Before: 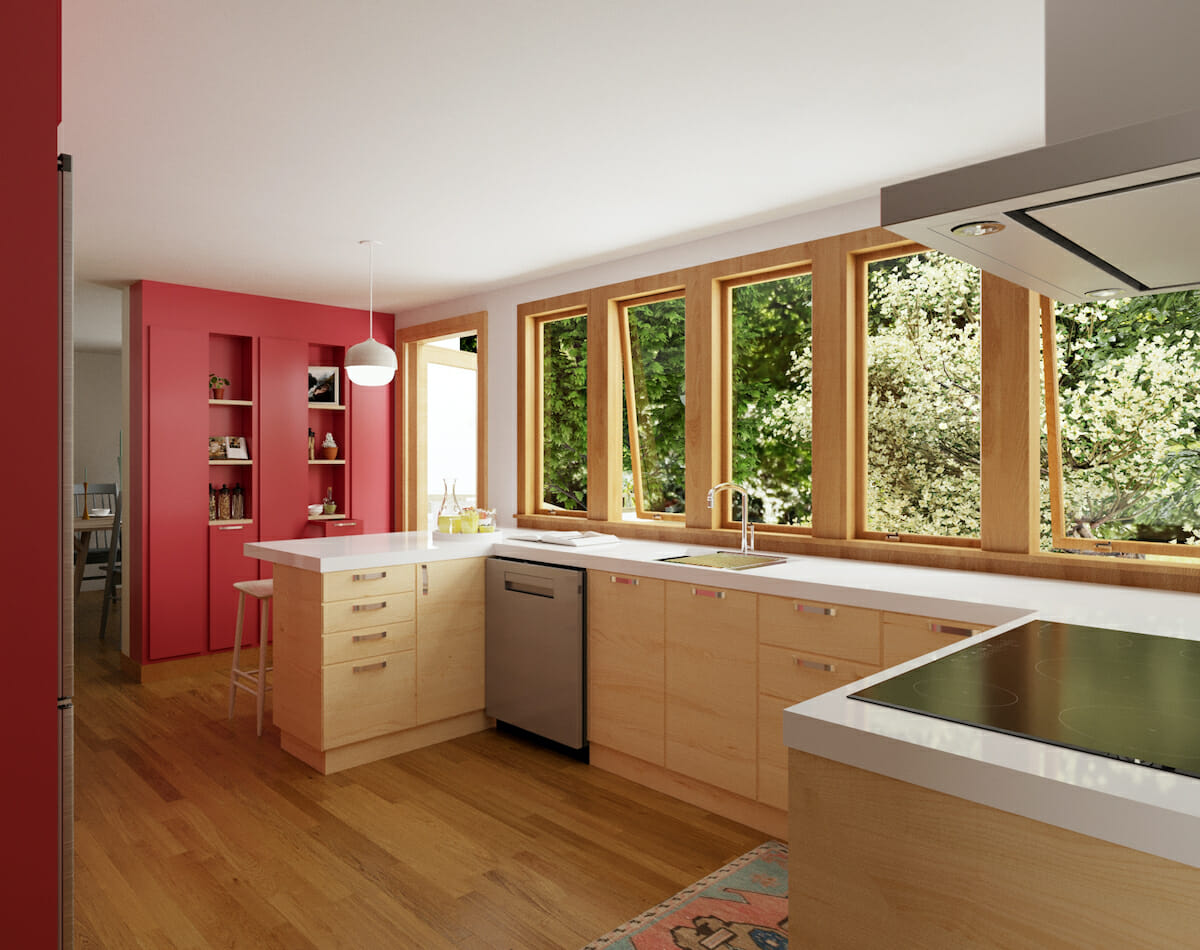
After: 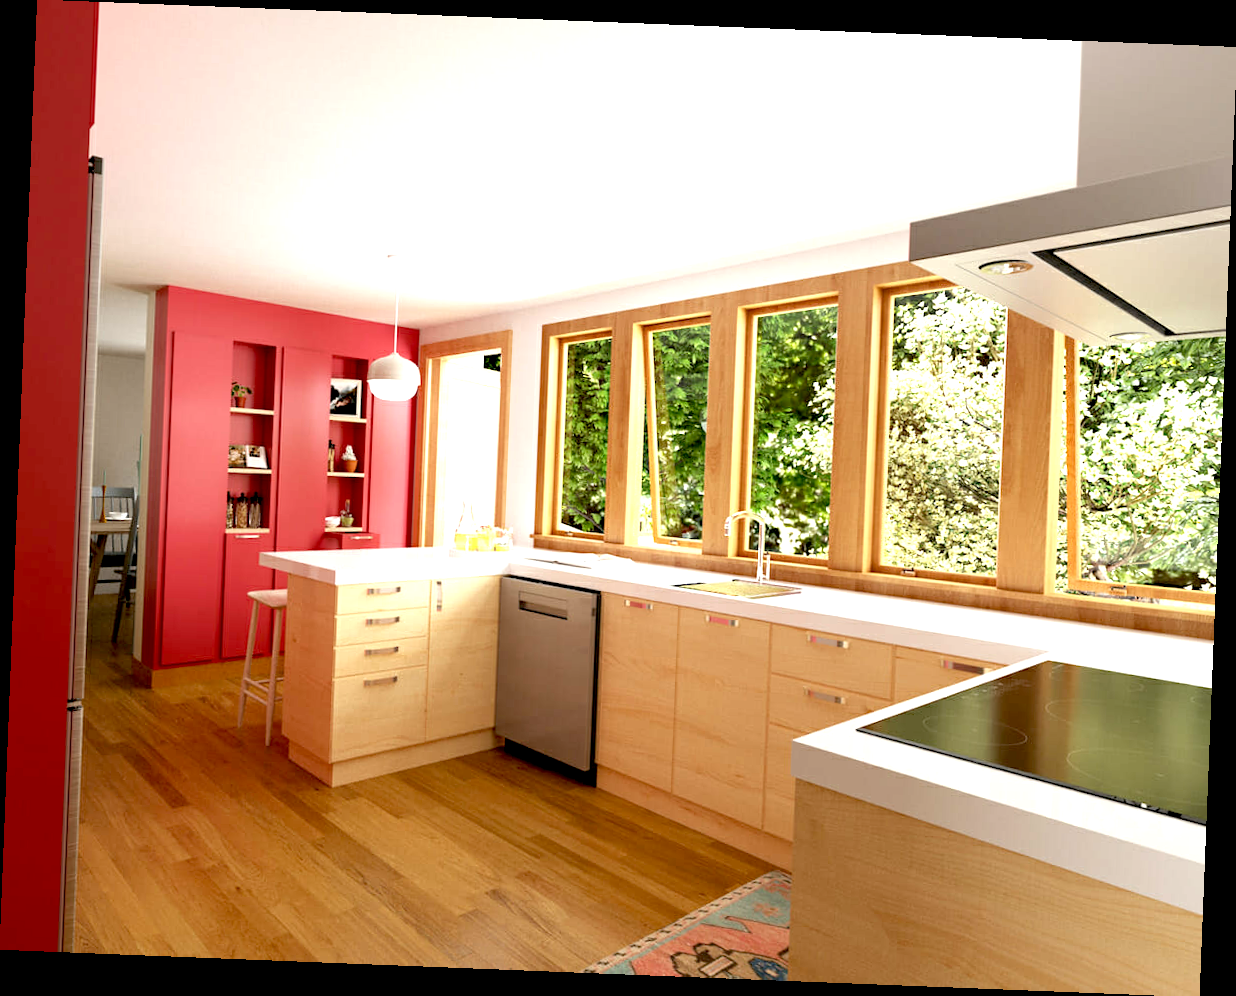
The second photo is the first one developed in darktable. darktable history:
rotate and perspective: rotation 2.27°, automatic cropping off
exposure: black level correction 0.01, exposure 1 EV, compensate highlight preservation false
